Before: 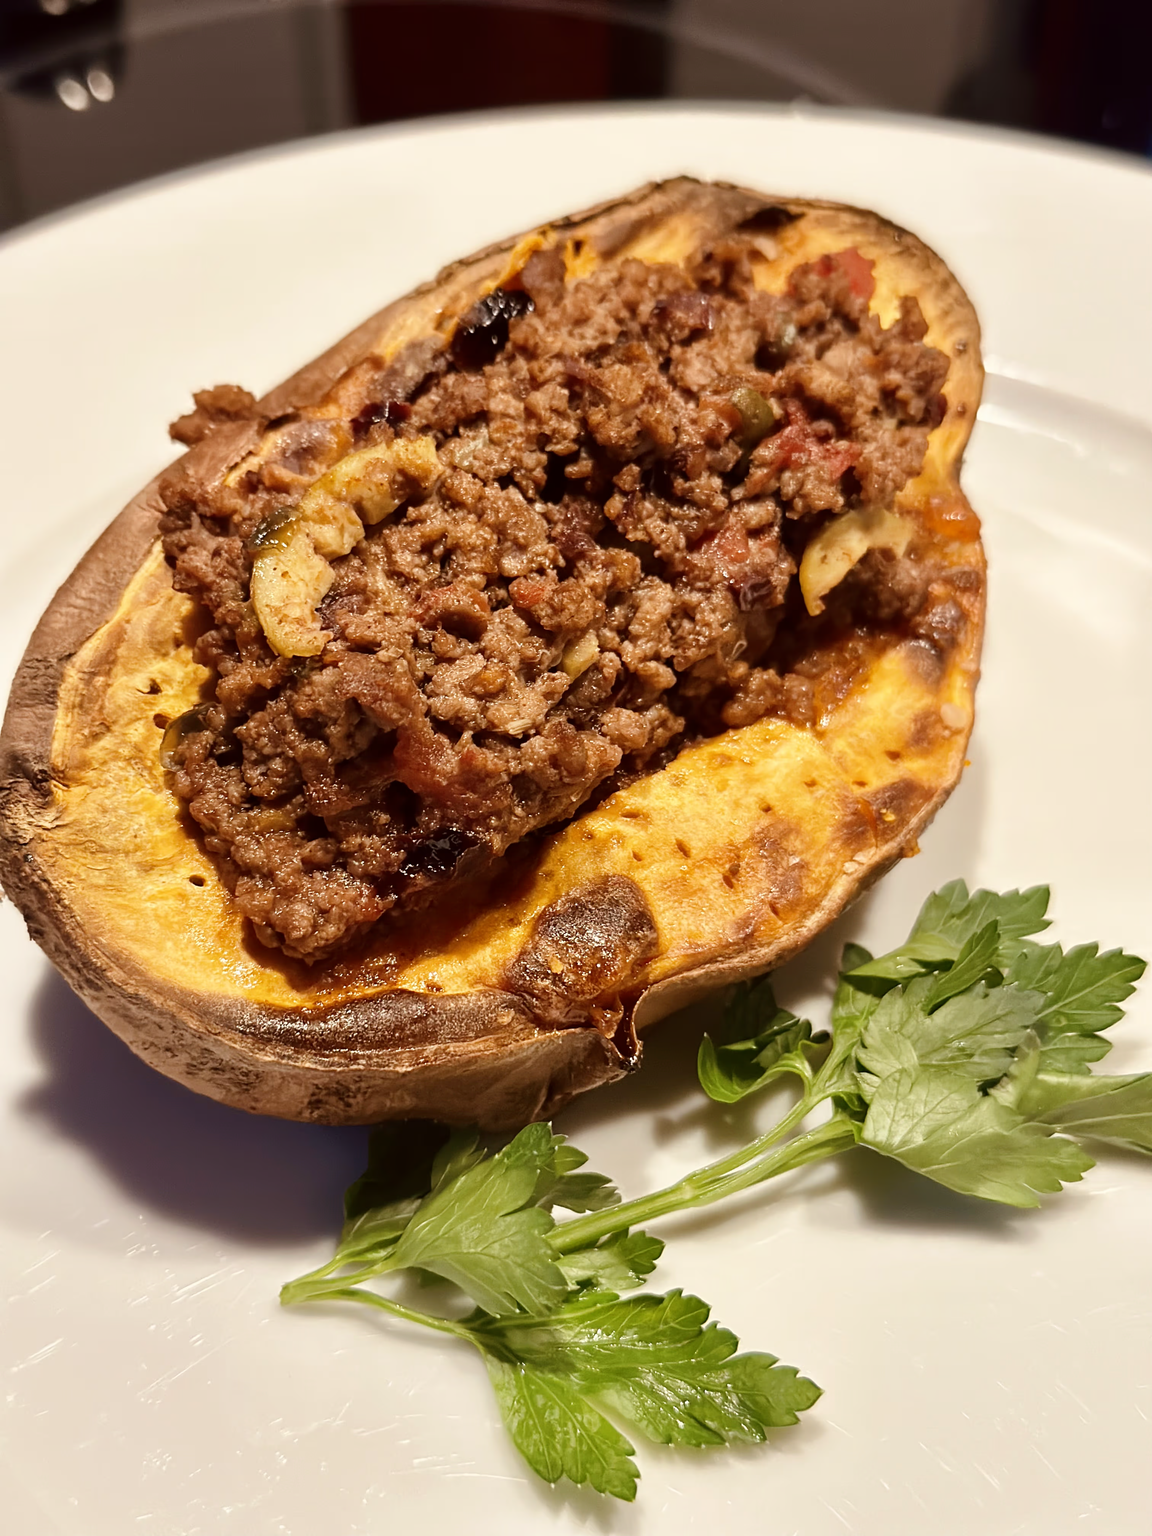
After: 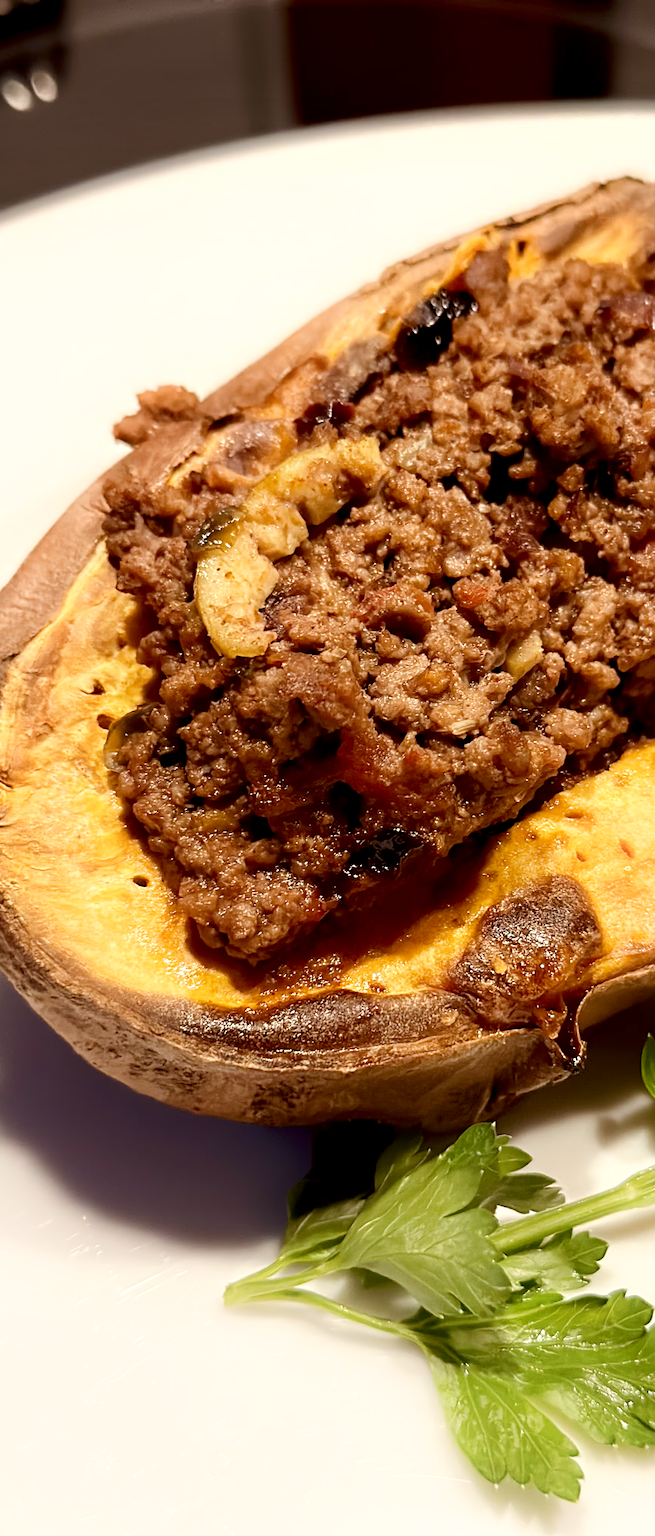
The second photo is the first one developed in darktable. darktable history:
exposure: black level correction 0.007, exposure 0.158 EV, compensate highlight preservation false
shadows and highlights: shadows -40.86, highlights 62.41, soften with gaussian
crop: left 4.958%, right 38.184%
